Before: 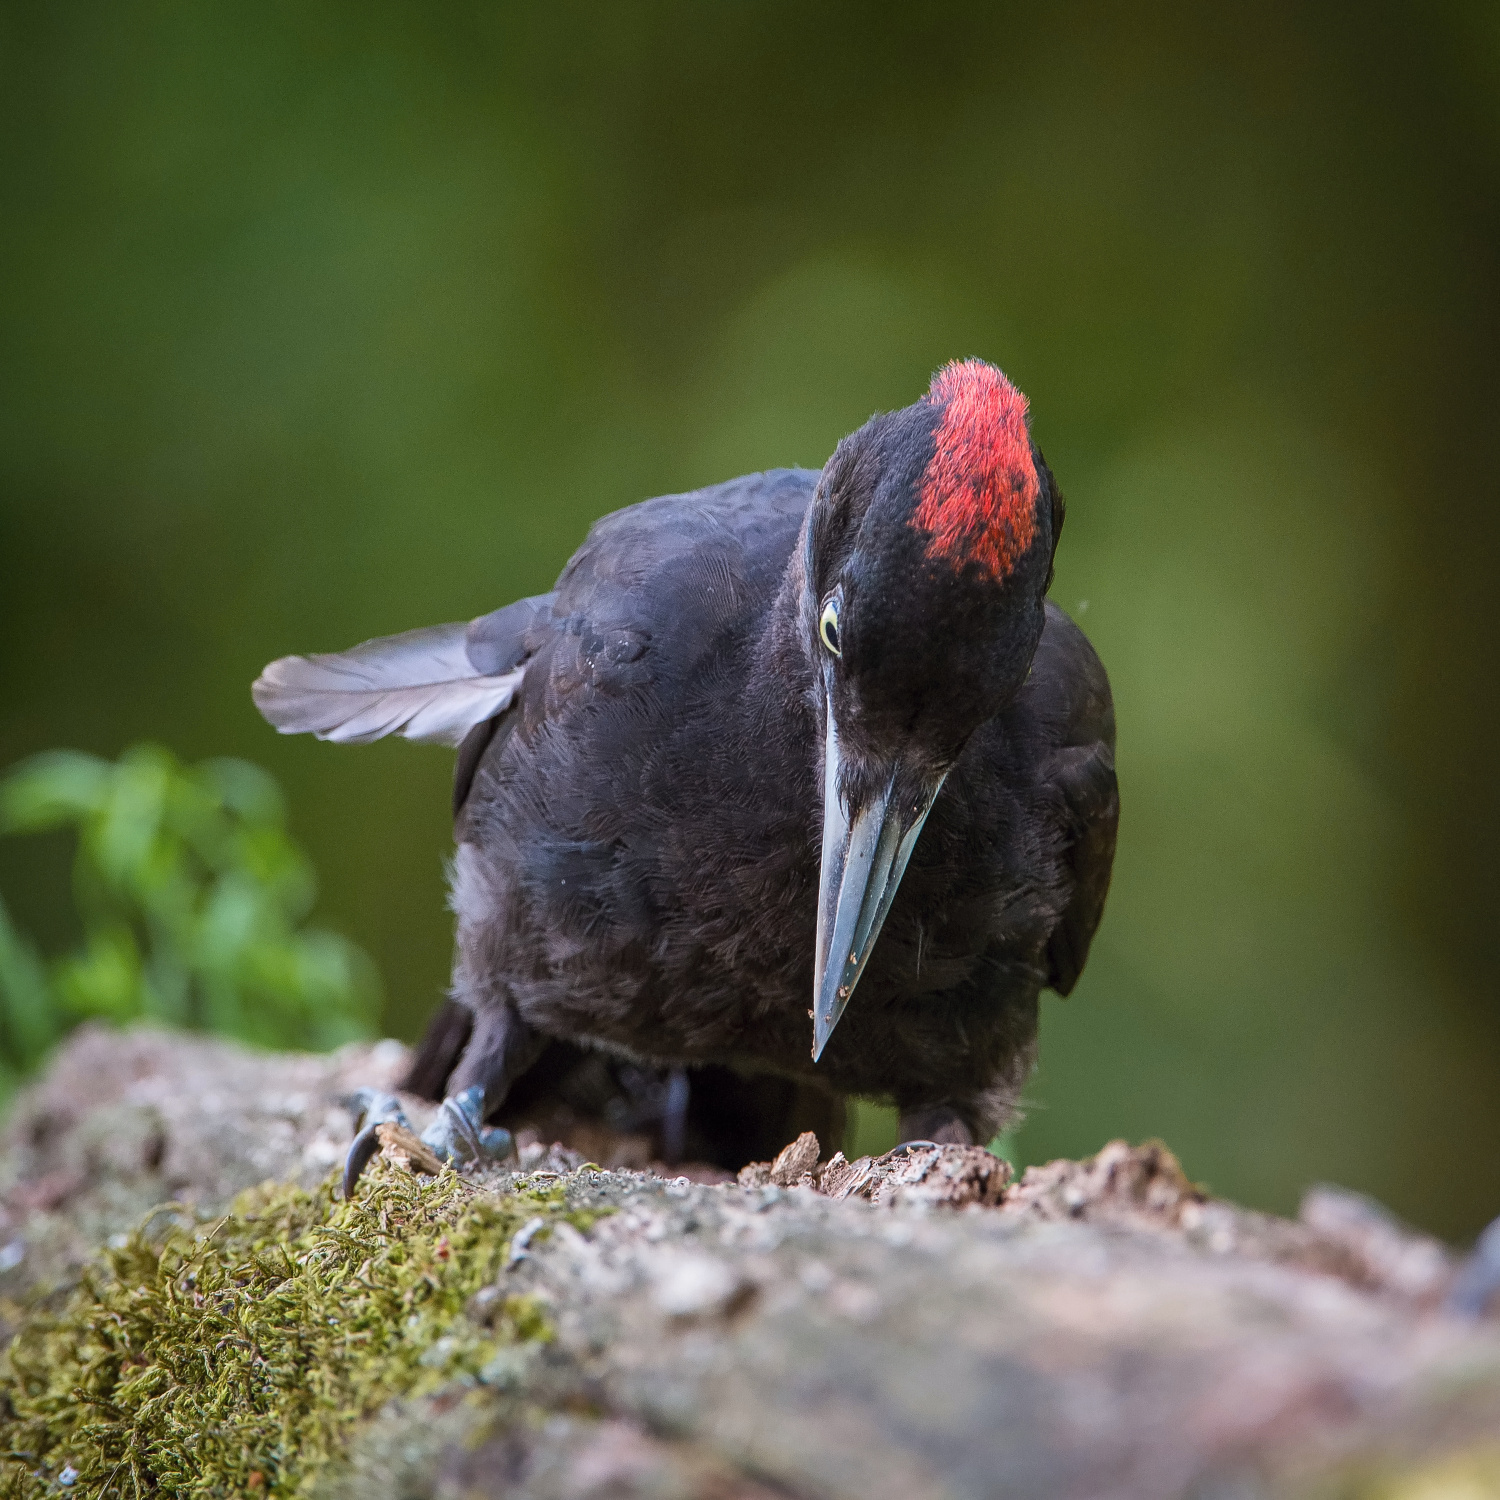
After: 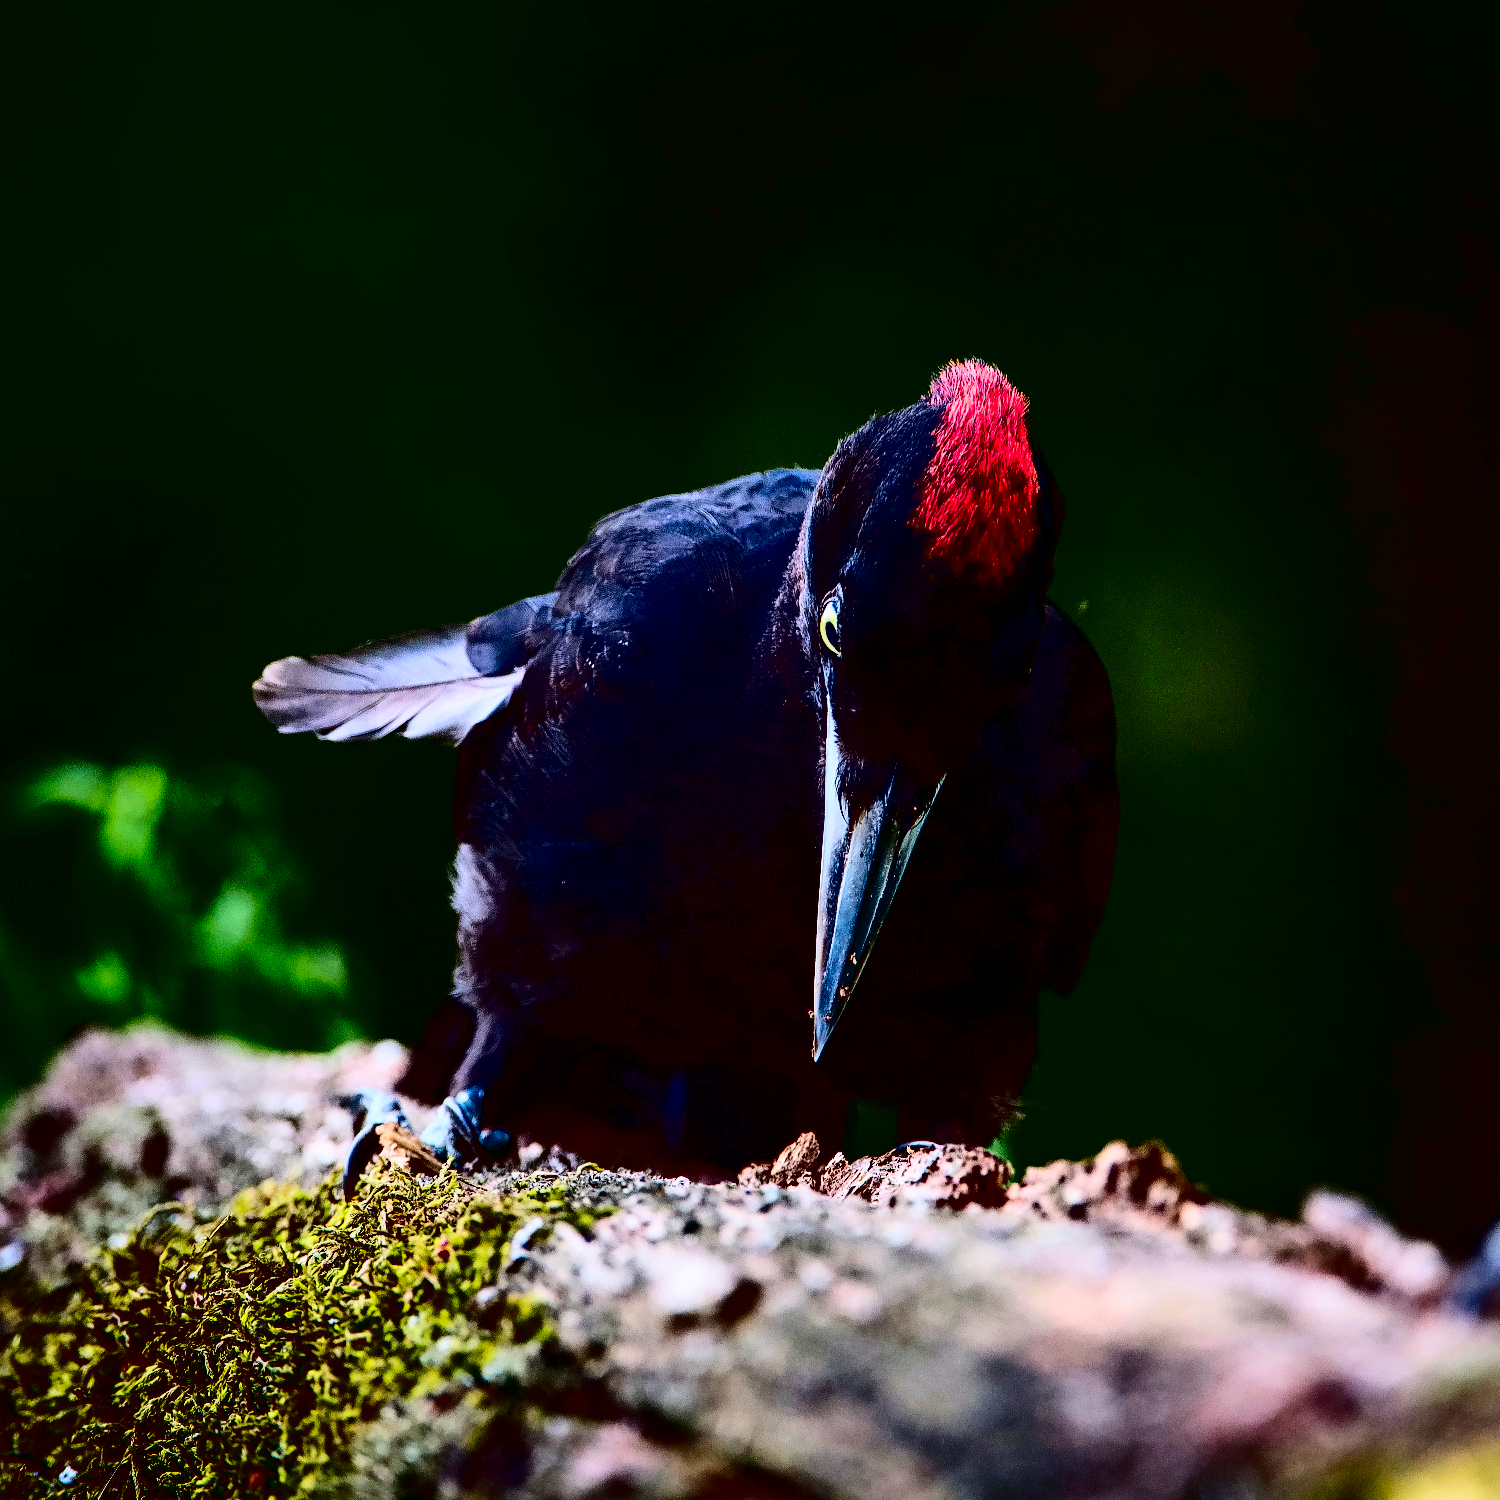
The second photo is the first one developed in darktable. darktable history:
tone equalizer: edges refinement/feathering 500, mask exposure compensation -1.57 EV, preserve details guided filter
contrast brightness saturation: contrast 0.763, brightness -0.994, saturation 0.992
